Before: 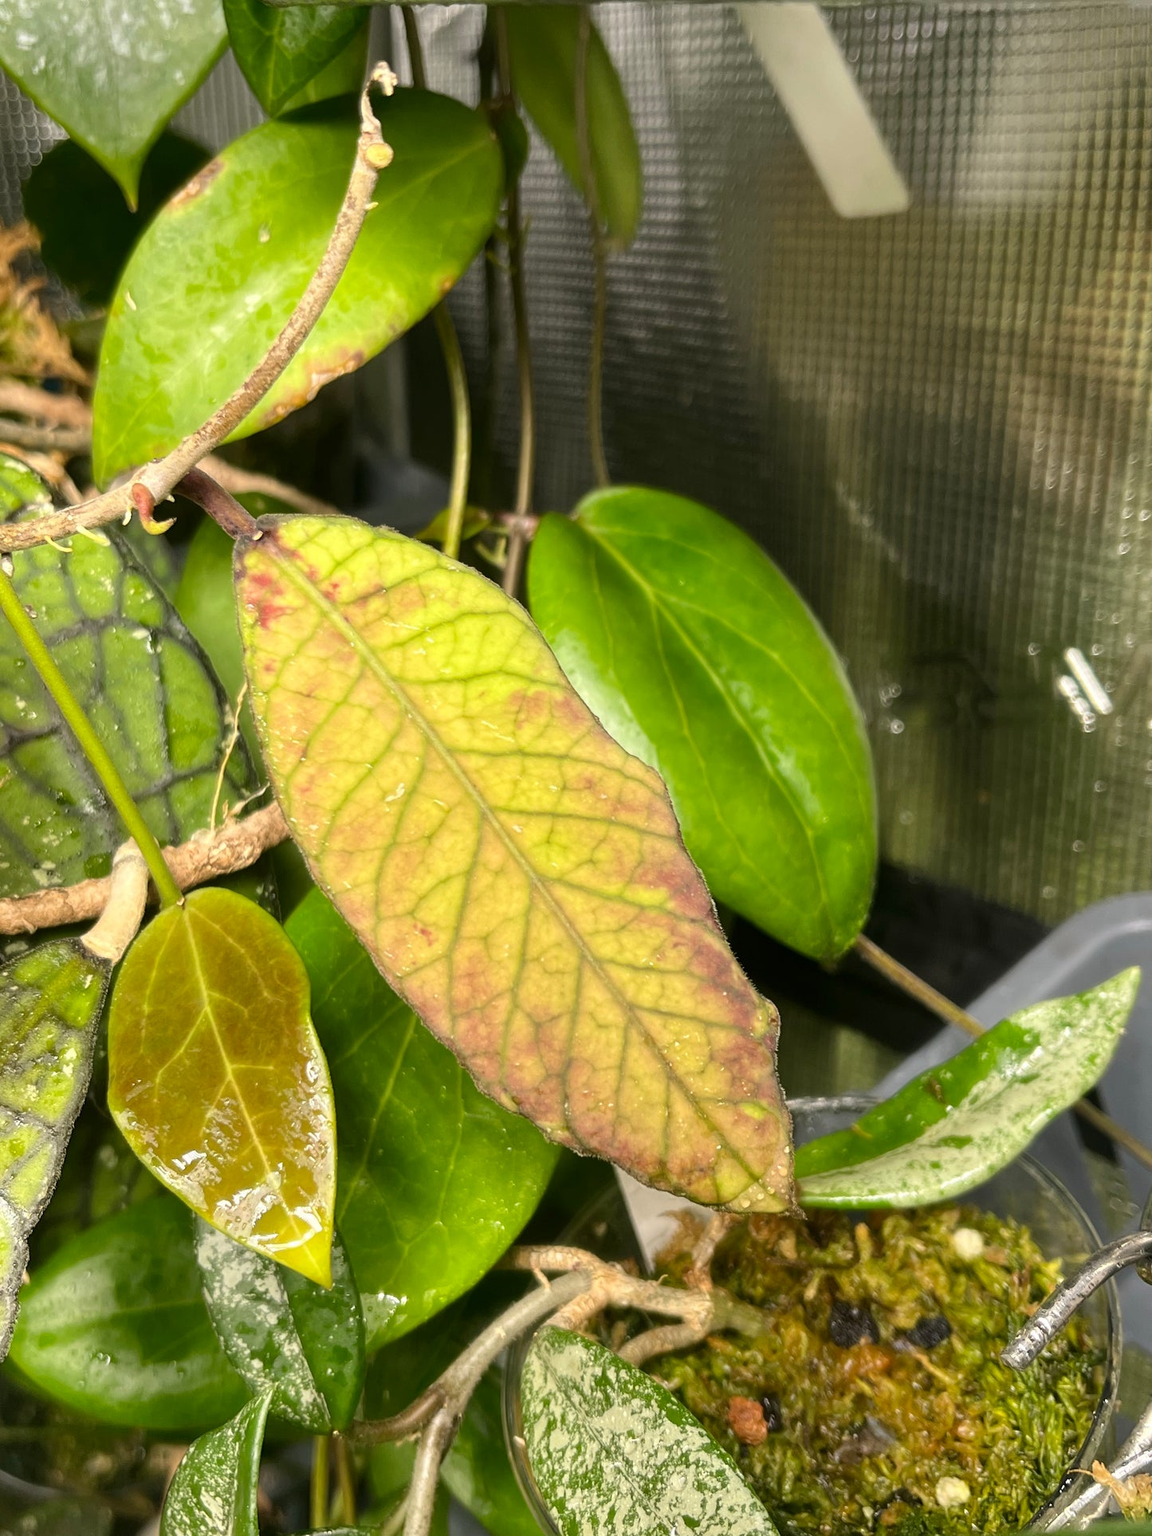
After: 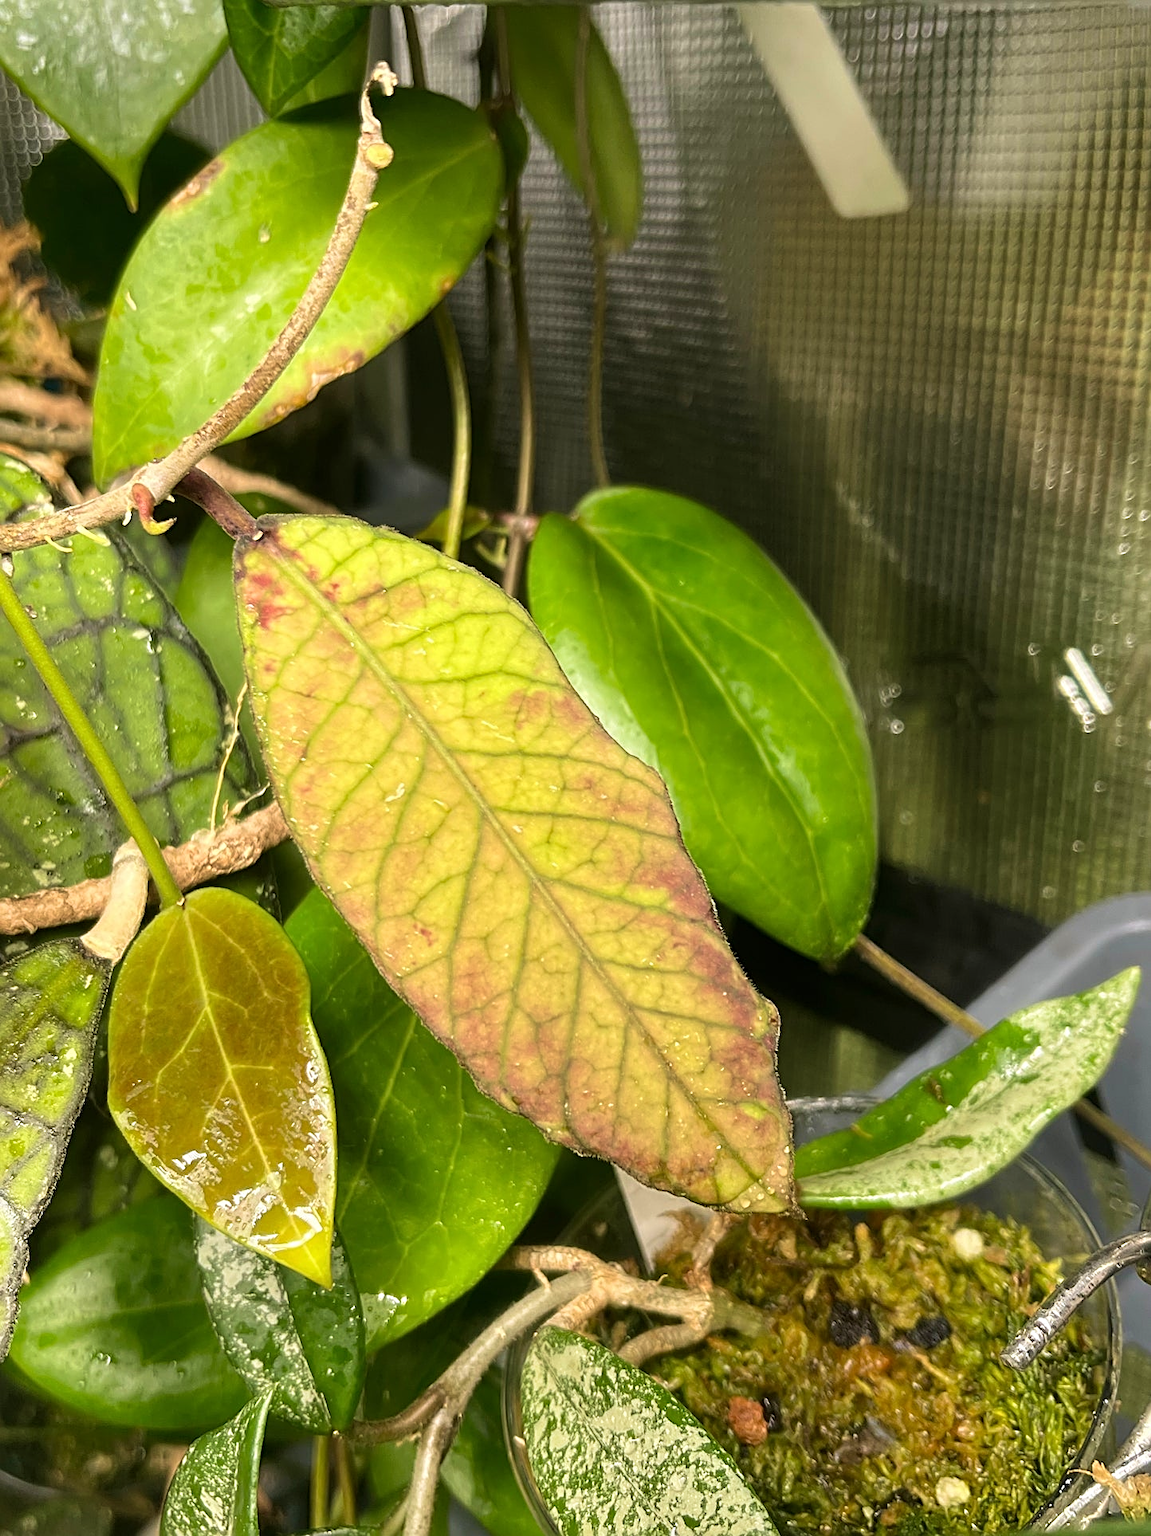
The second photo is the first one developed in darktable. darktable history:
sharpen: radius 2.739
velvia: on, module defaults
